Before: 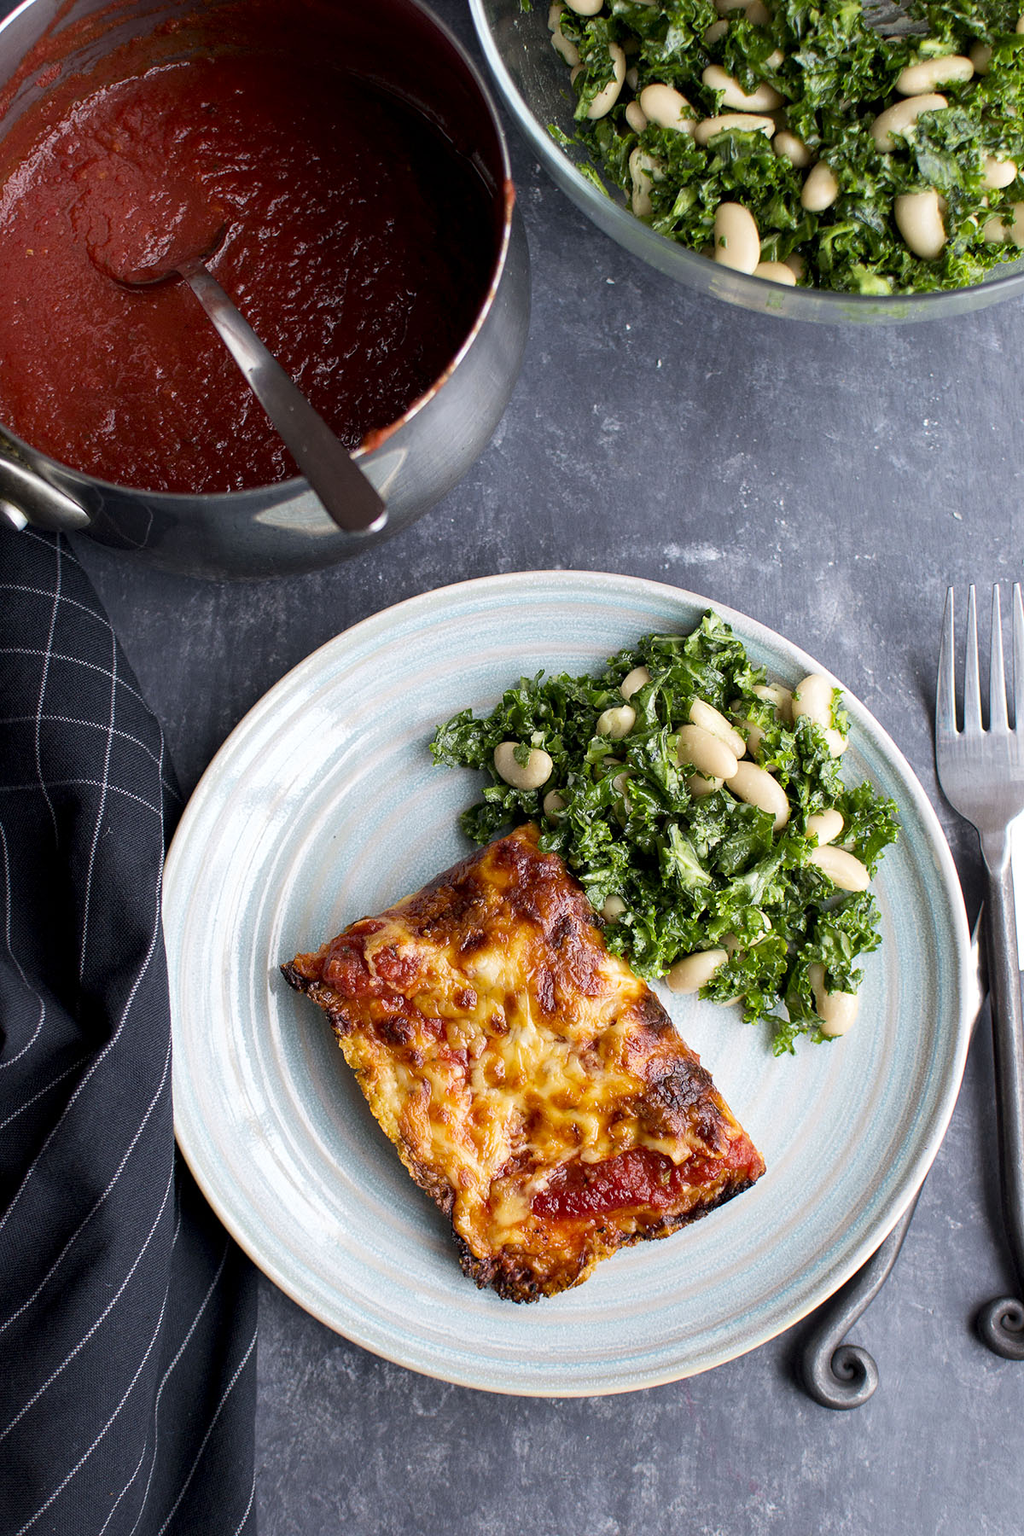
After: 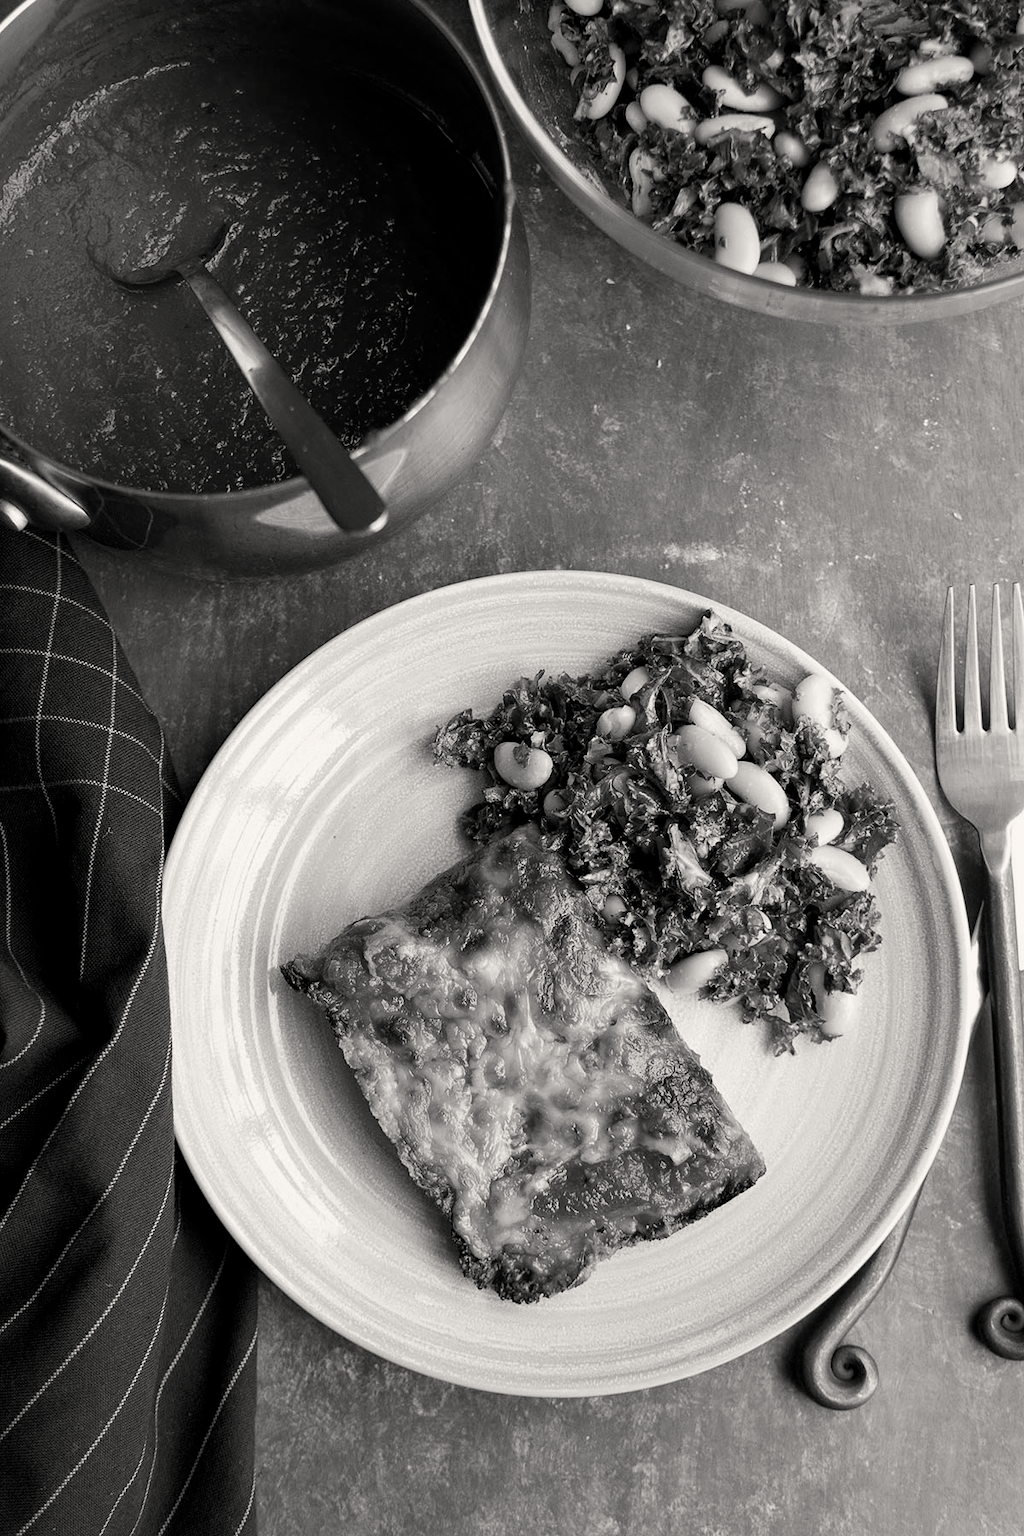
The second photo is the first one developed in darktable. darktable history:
color calibration: output gray [0.21, 0.42, 0.37, 0], illuminant same as pipeline (D50), adaptation XYZ, x 0.347, y 0.358, temperature 5022.21 K
color correction: highlights a* 0.882, highlights b* 2.74, saturation 1.1
